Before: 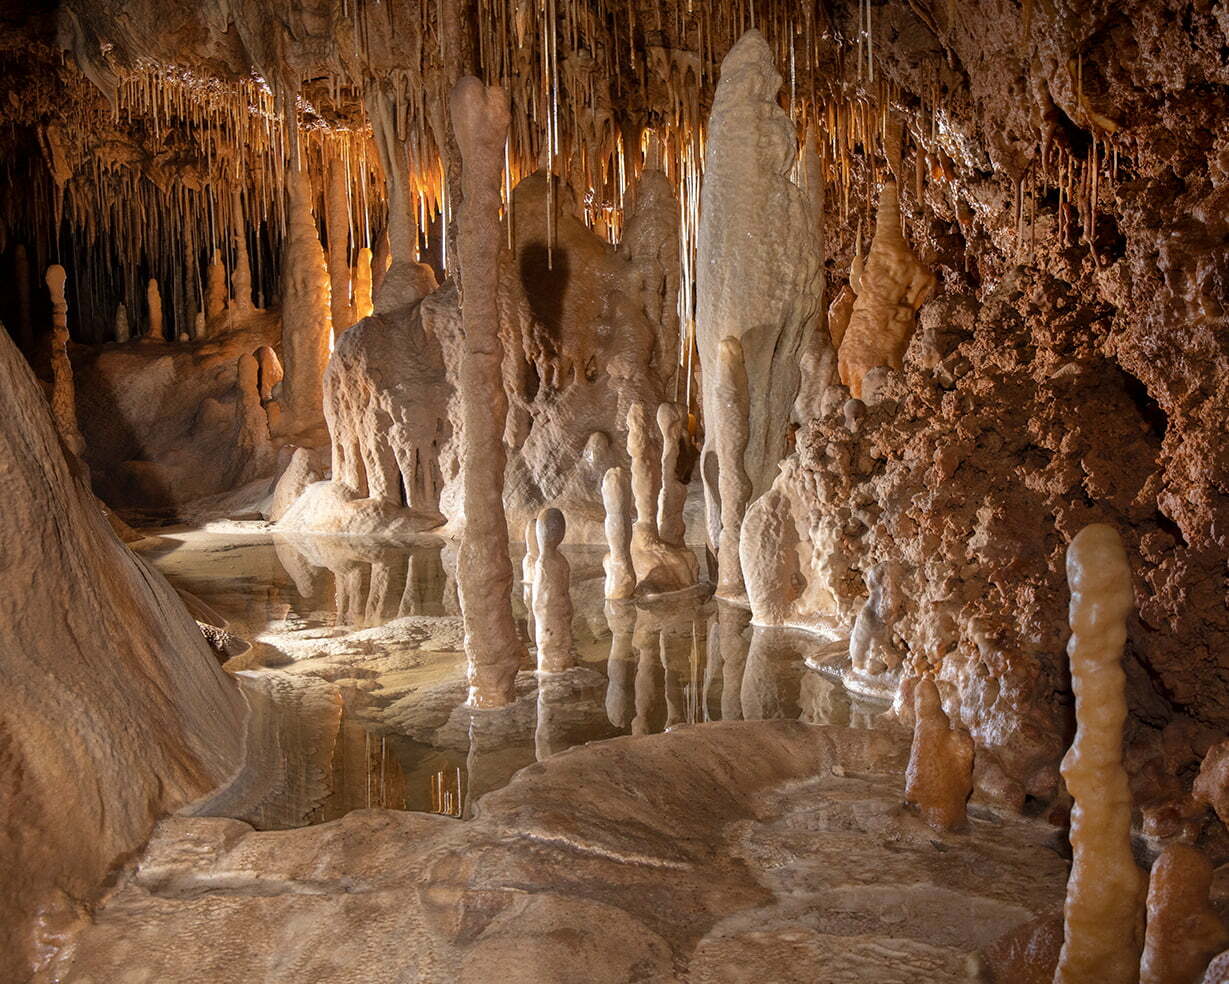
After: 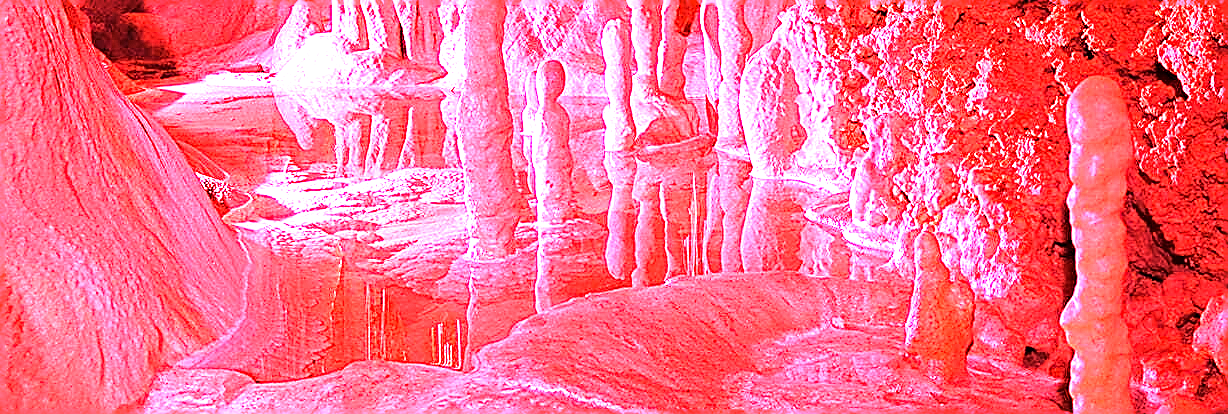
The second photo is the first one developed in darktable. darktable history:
white balance: red 4.26, blue 1.802
sharpen: on, module defaults
tone equalizer: -8 EV -0.75 EV, -7 EV -0.7 EV, -6 EV -0.6 EV, -5 EV -0.4 EV, -3 EV 0.4 EV, -2 EV 0.6 EV, -1 EV 0.7 EV, +0 EV 0.75 EV, edges refinement/feathering 500, mask exposure compensation -1.57 EV, preserve details no
crop: top 45.551%, bottom 12.262%
